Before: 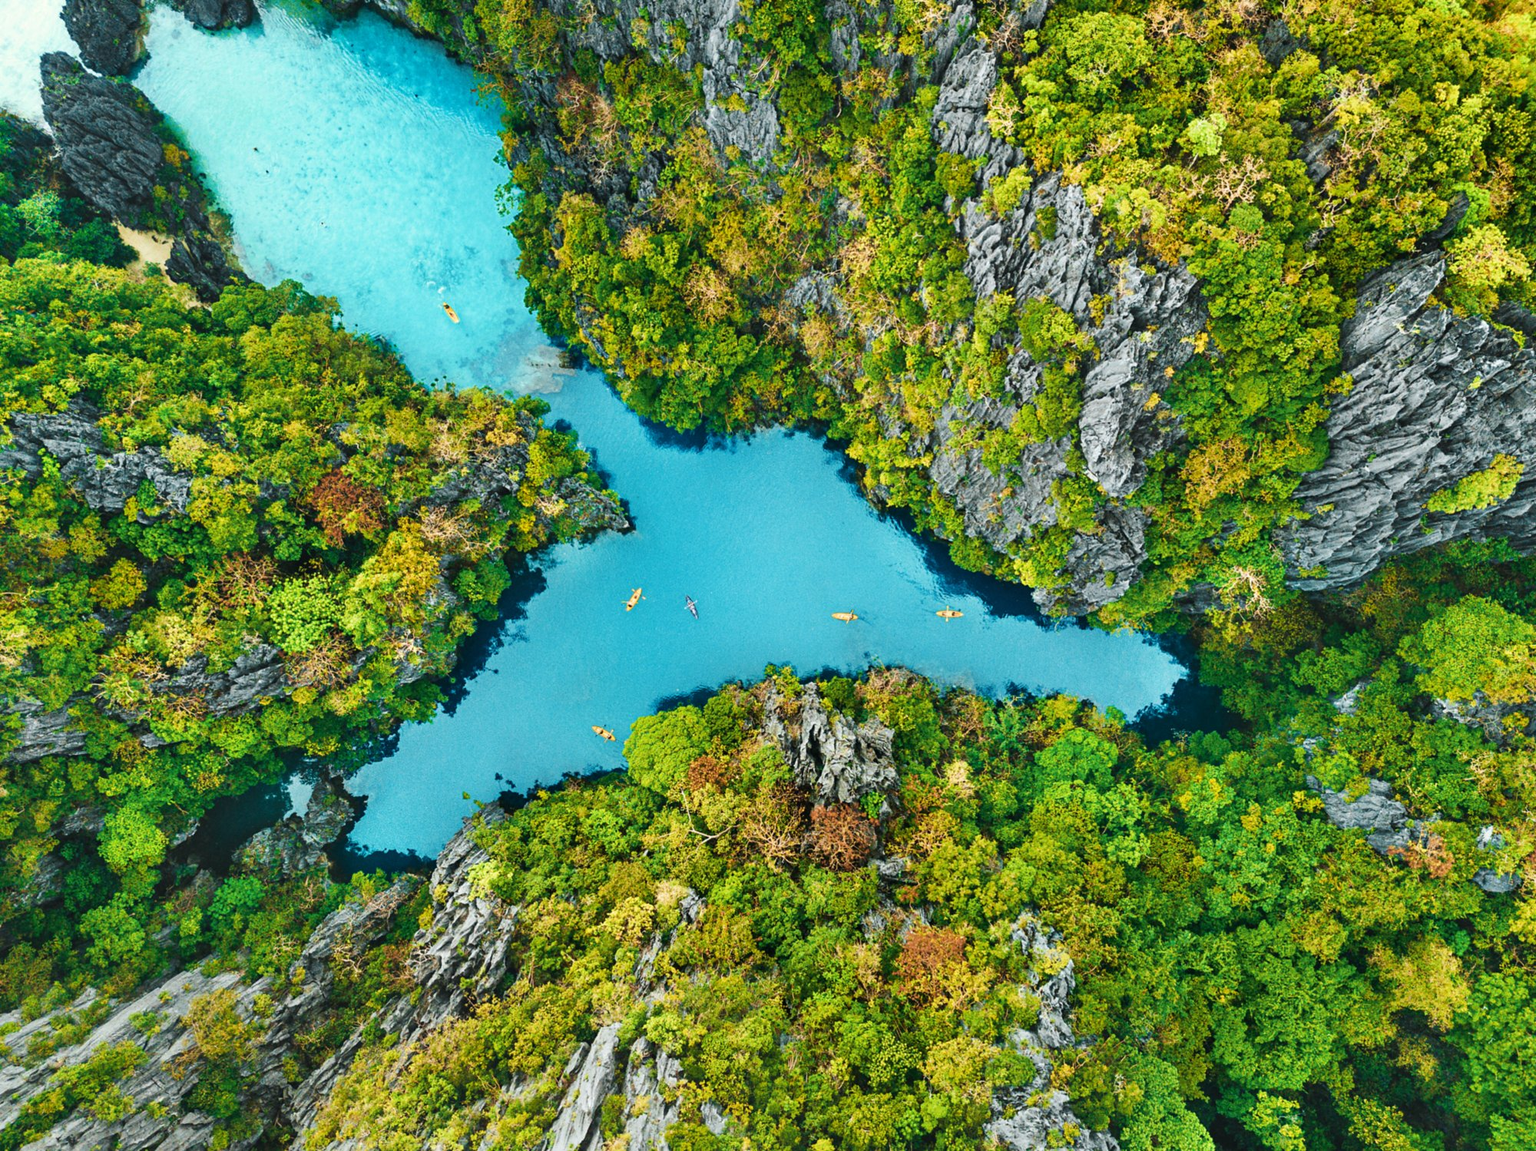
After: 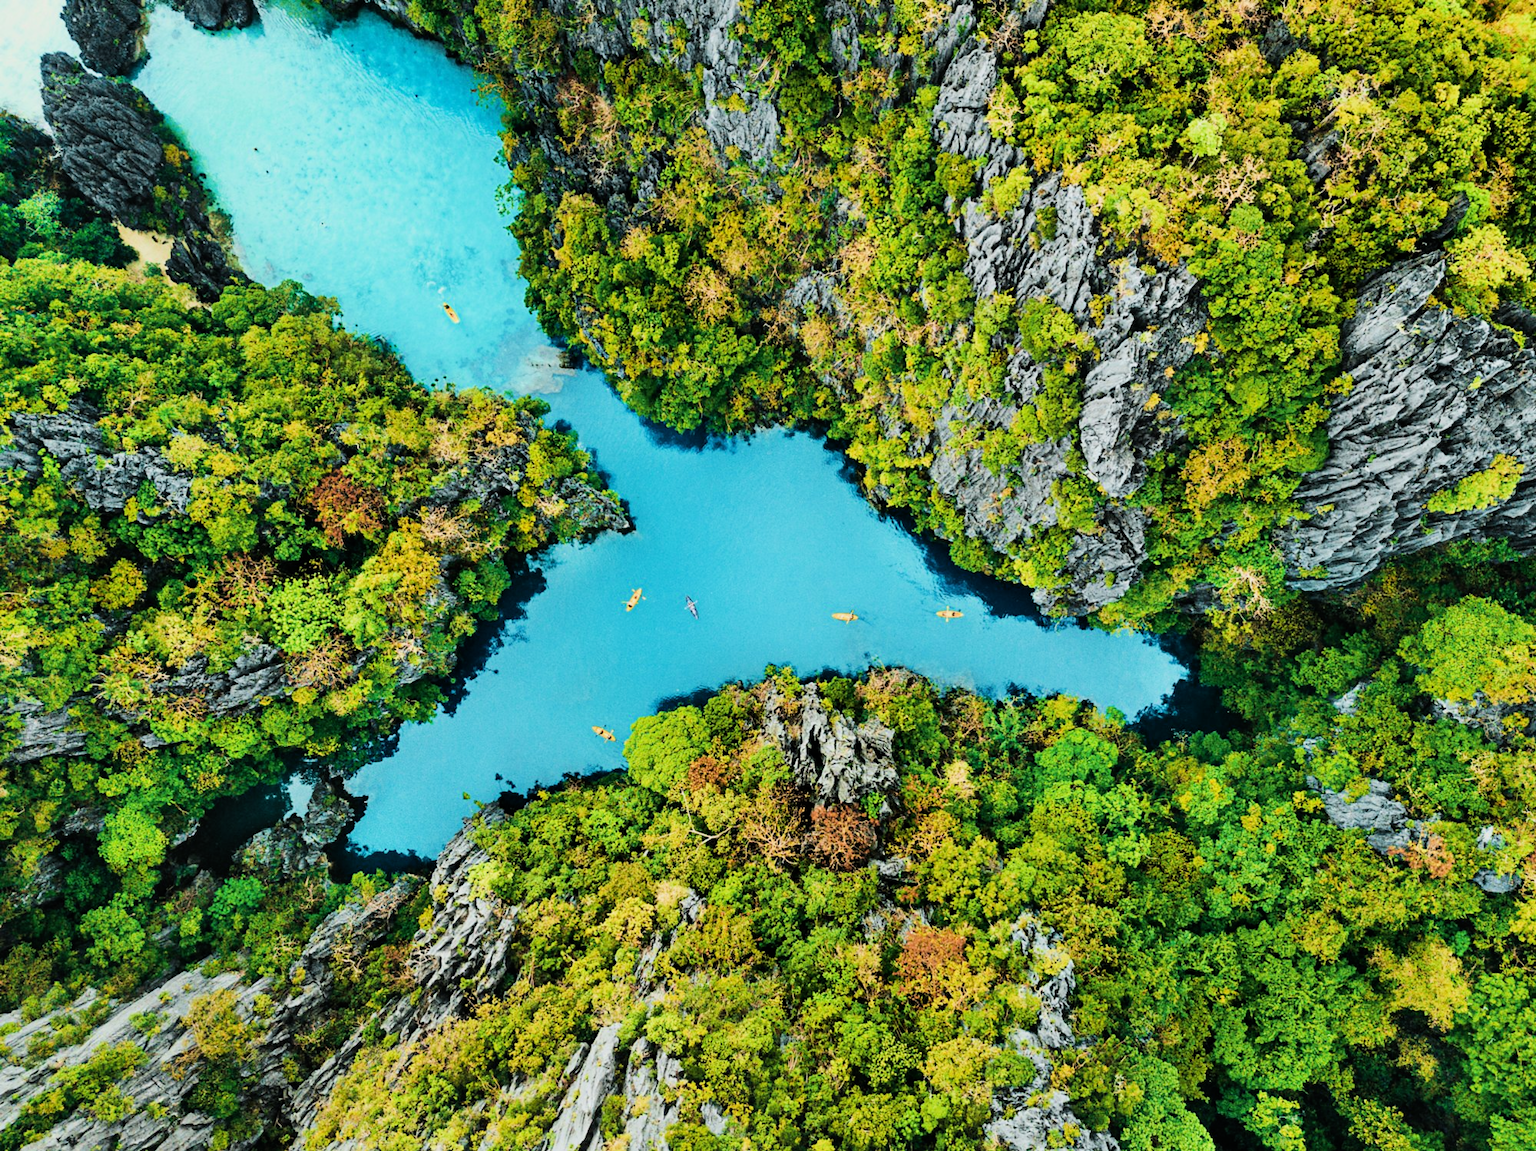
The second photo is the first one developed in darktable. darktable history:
filmic rgb: black relative exposure -7.65 EV, white relative exposure 4.56 EV, hardness 3.61, color science v6 (2022)
tone equalizer: -8 EV -0.75 EV, -7 EV -0.7 EV, -6 EV -0.6 EV, -5 EV -0.4 EV, -3 EV 0.4 EV, -2 EV 0.6 EV, -1 EV 0.7 EV, +0 EV 0.75 EV, edges refinement/feathering 500, mask exposure compensation -1.57 EV, preserve details no
